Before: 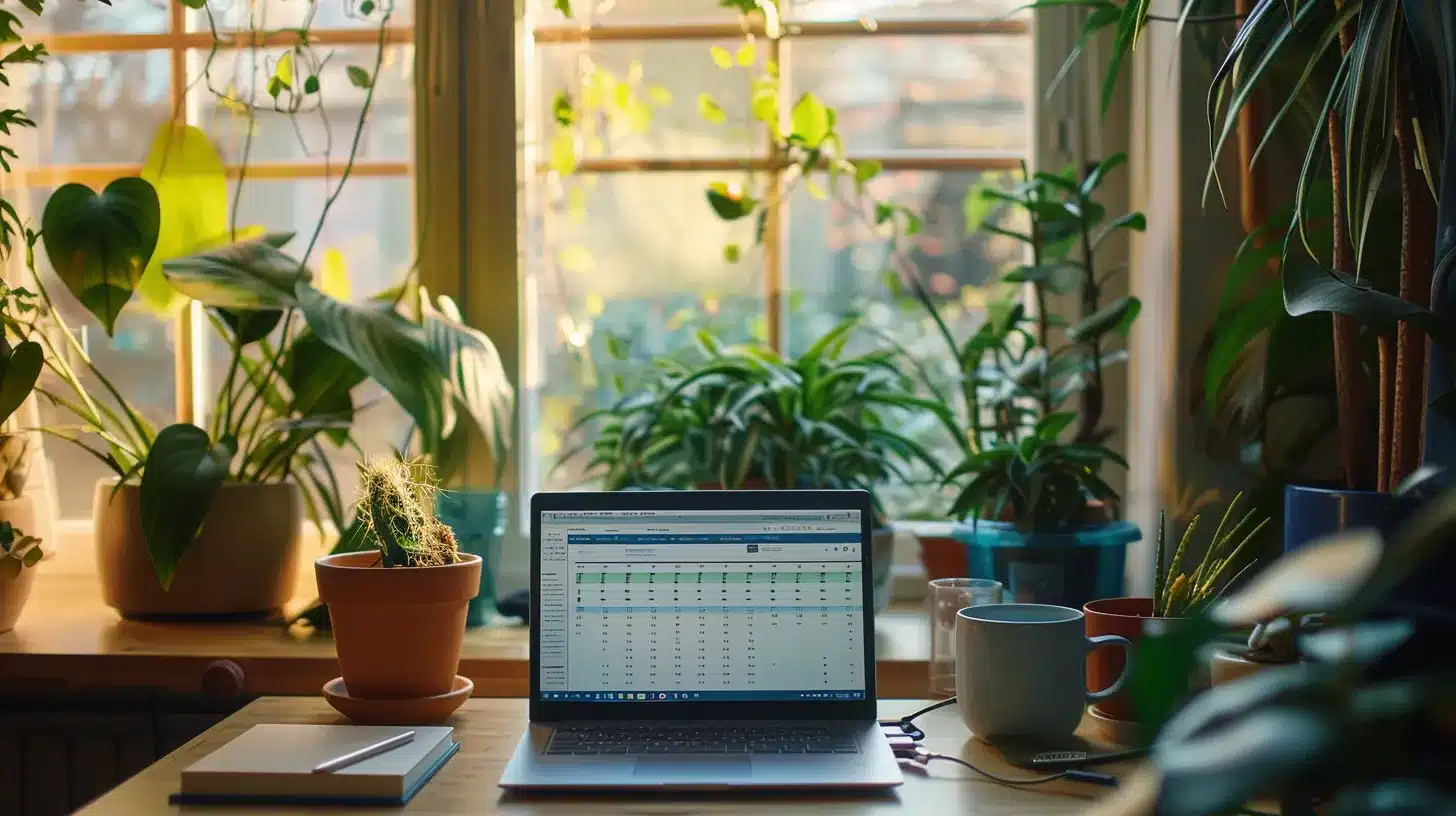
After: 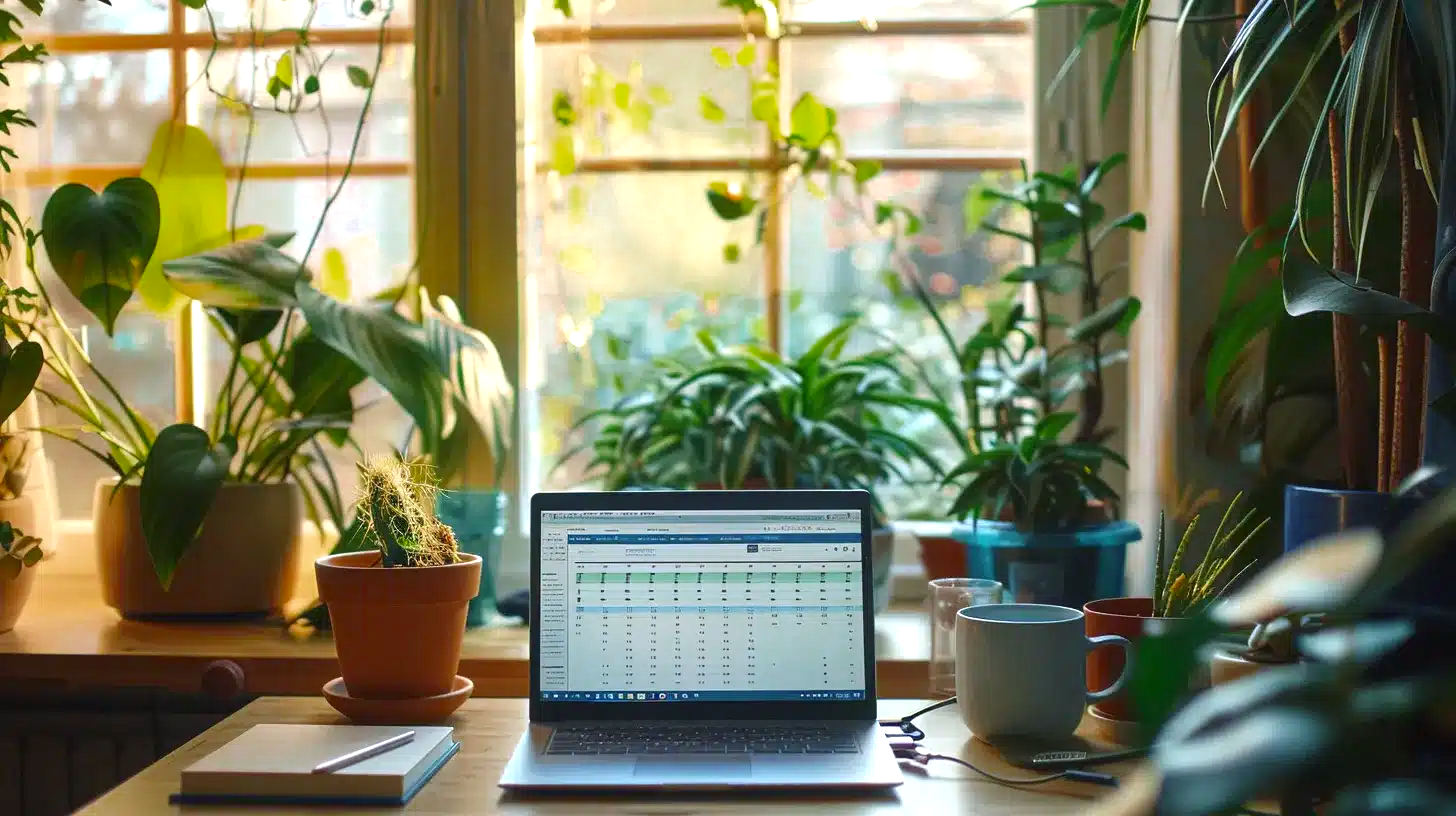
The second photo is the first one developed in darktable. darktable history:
white balance: red 0.982, blue 1.018
color zones: curves: ch0 [(0.27, 0.396) (0.563, 0.504) (0.75, 0.5) (0.787, 0.307)]
exposure: black level correction 0, exposure 0.7 EV, compensate exposure bias true, compensate highlight preservation false
